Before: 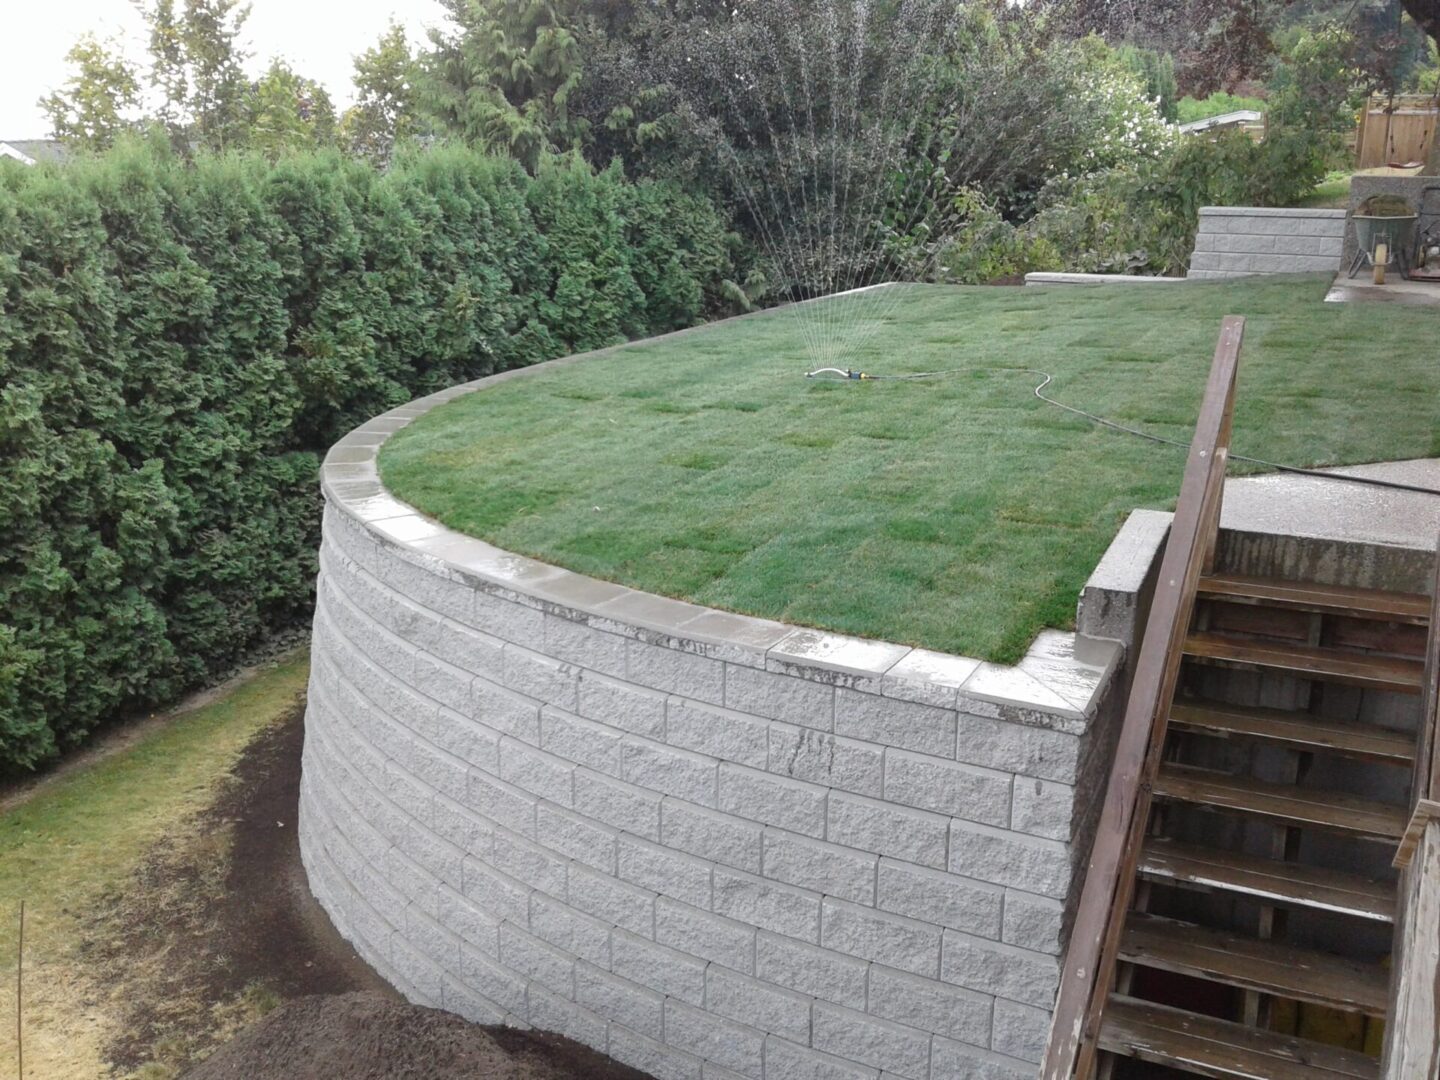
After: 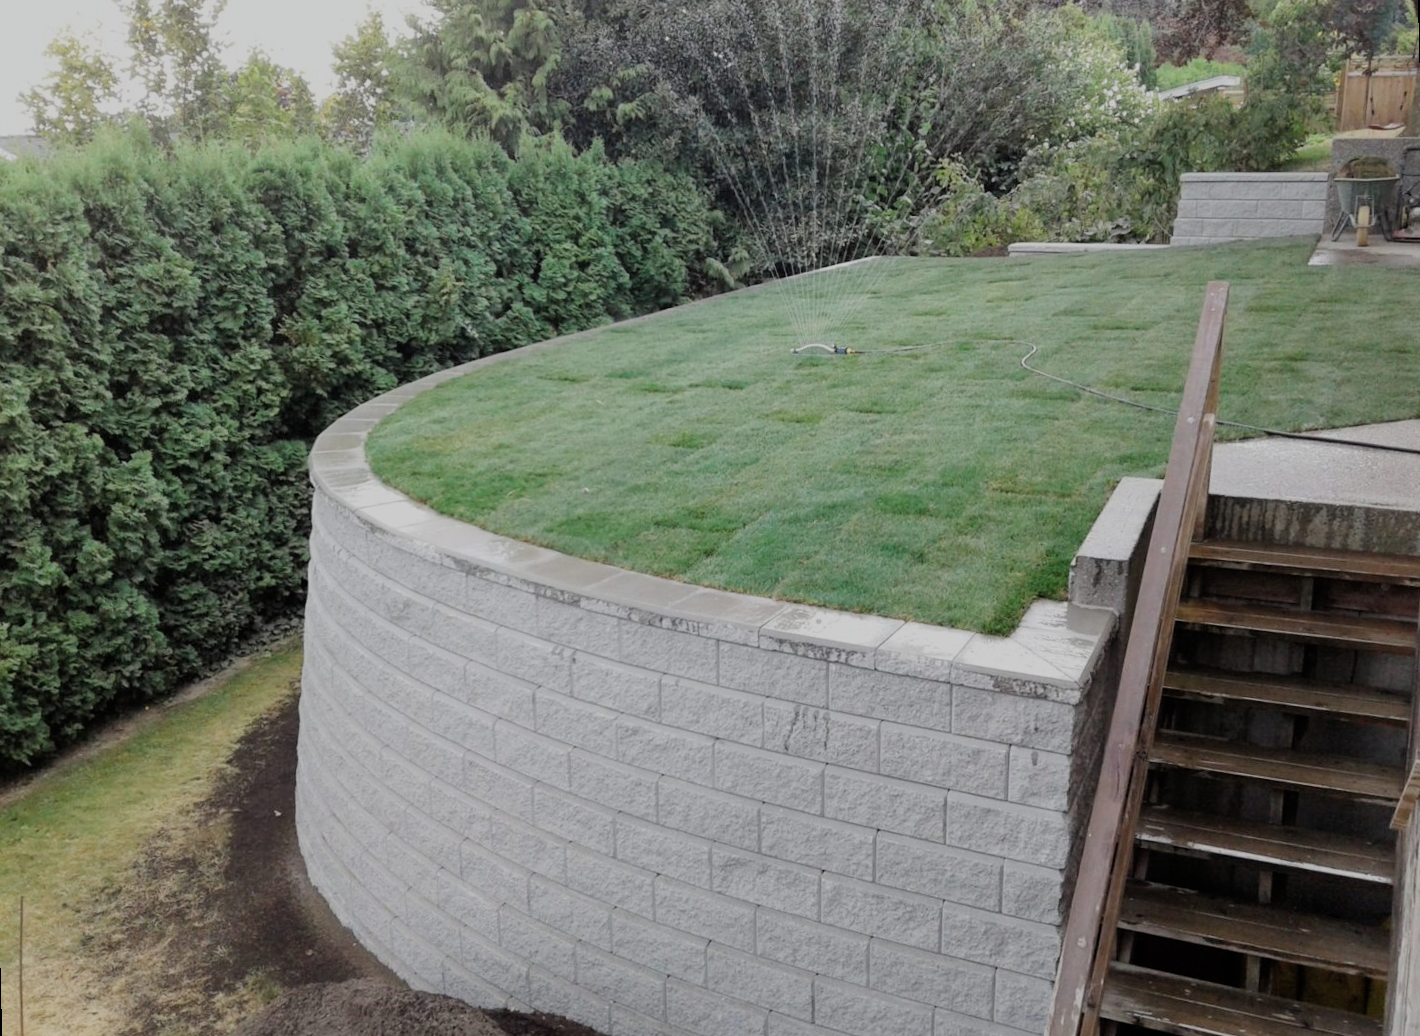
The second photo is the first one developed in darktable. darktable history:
filmic rgb: black relative exposure -6.82 EV, white relative exposure 5.89 EV, hardness 2.71
rotate and perspective: rotation -1.42°, crop left 0.016, crop right 0.984, crop top 0.035, crop bottom 0.965
